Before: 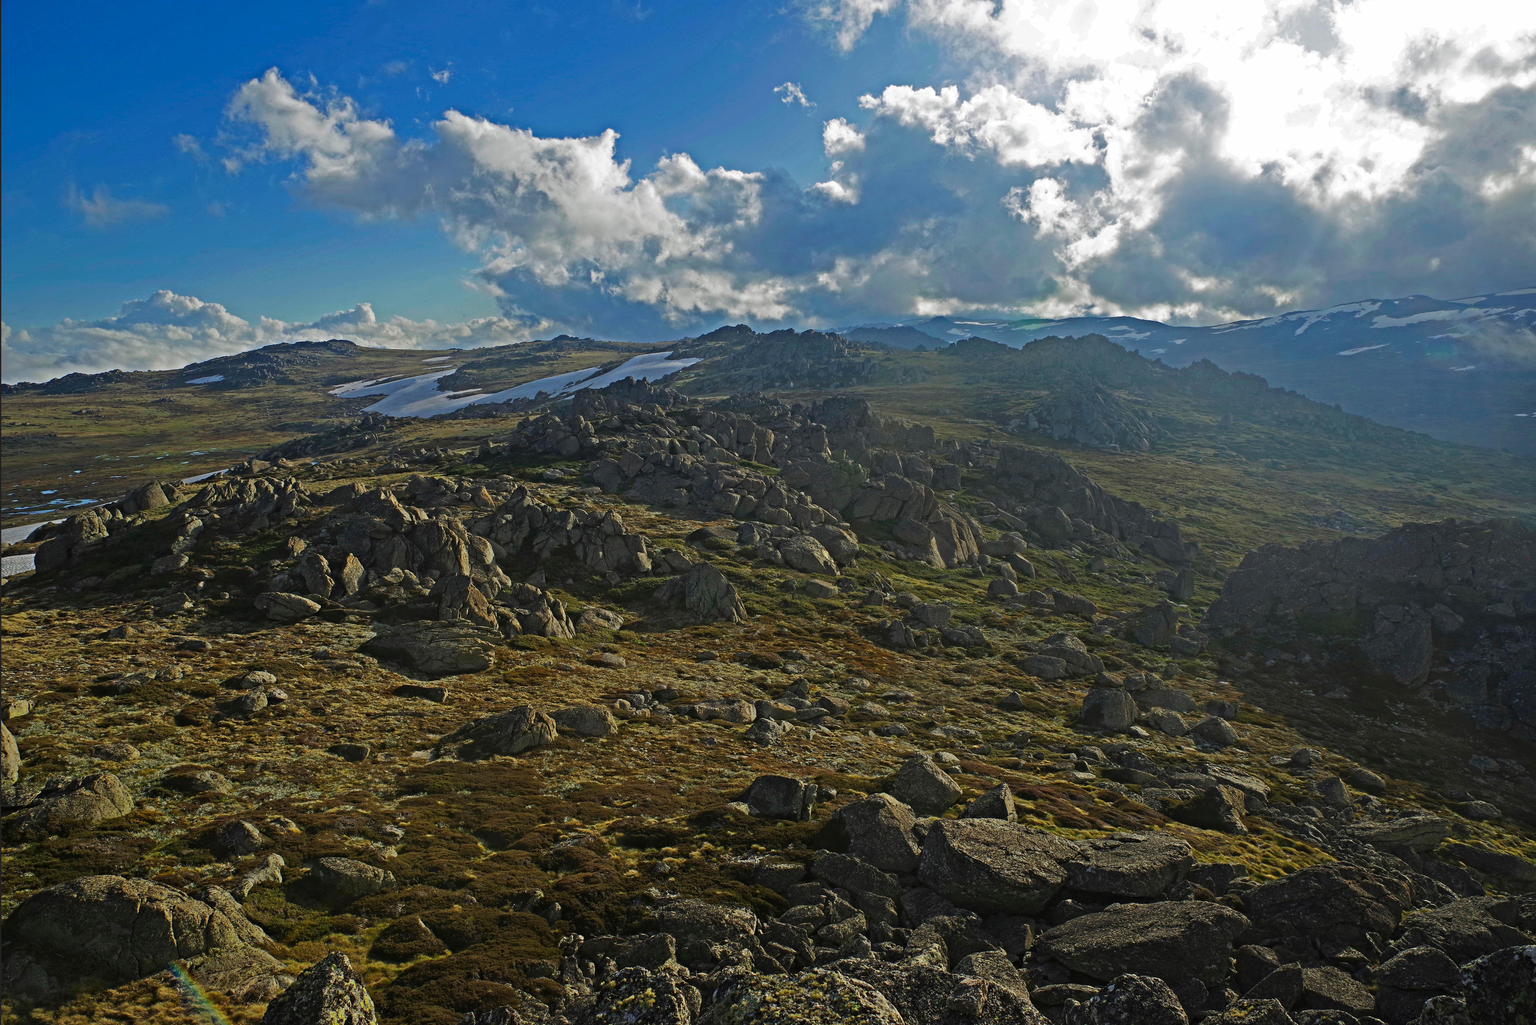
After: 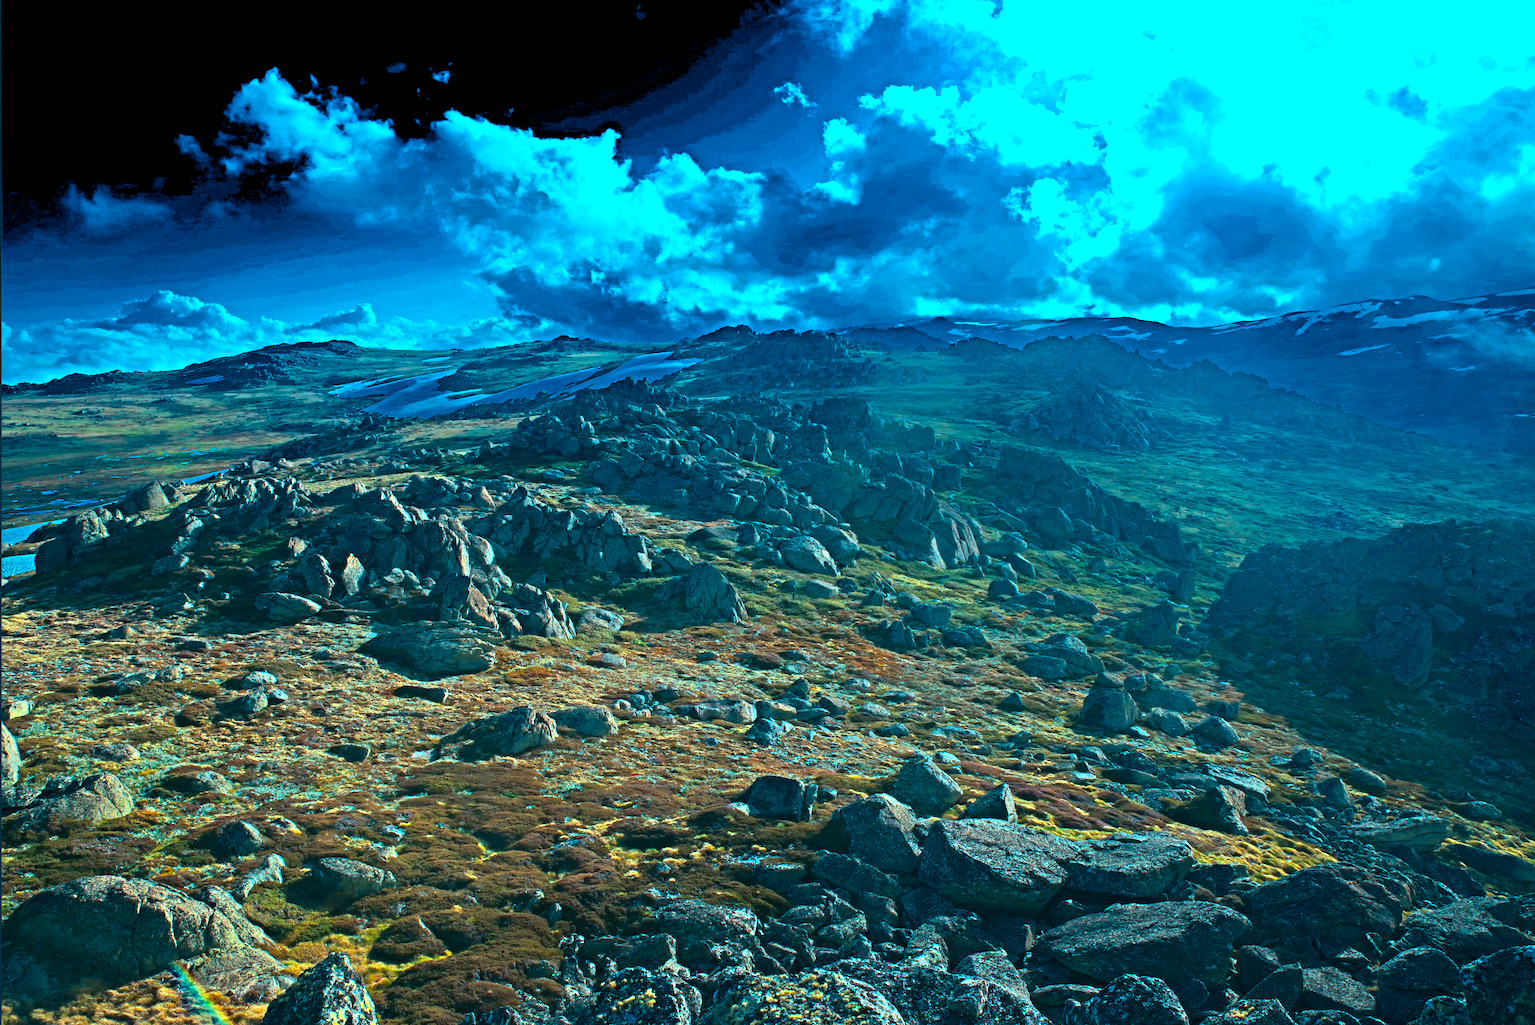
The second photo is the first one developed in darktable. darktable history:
color calibration: output R [1.422, -0.35, -0.252, 0], output G [-0.238, 1.259, -0.084, 0], output B [-0.081, -0.196, 1.58, 0], output brightness [0.49, 0.671, -0.57, 0], illuminant custom, x 0.388, y 0.387, temperature 3801.5 K
exposure: exposure 0.601 EV, compensate exposure bias true, compensate highlight preservation false
